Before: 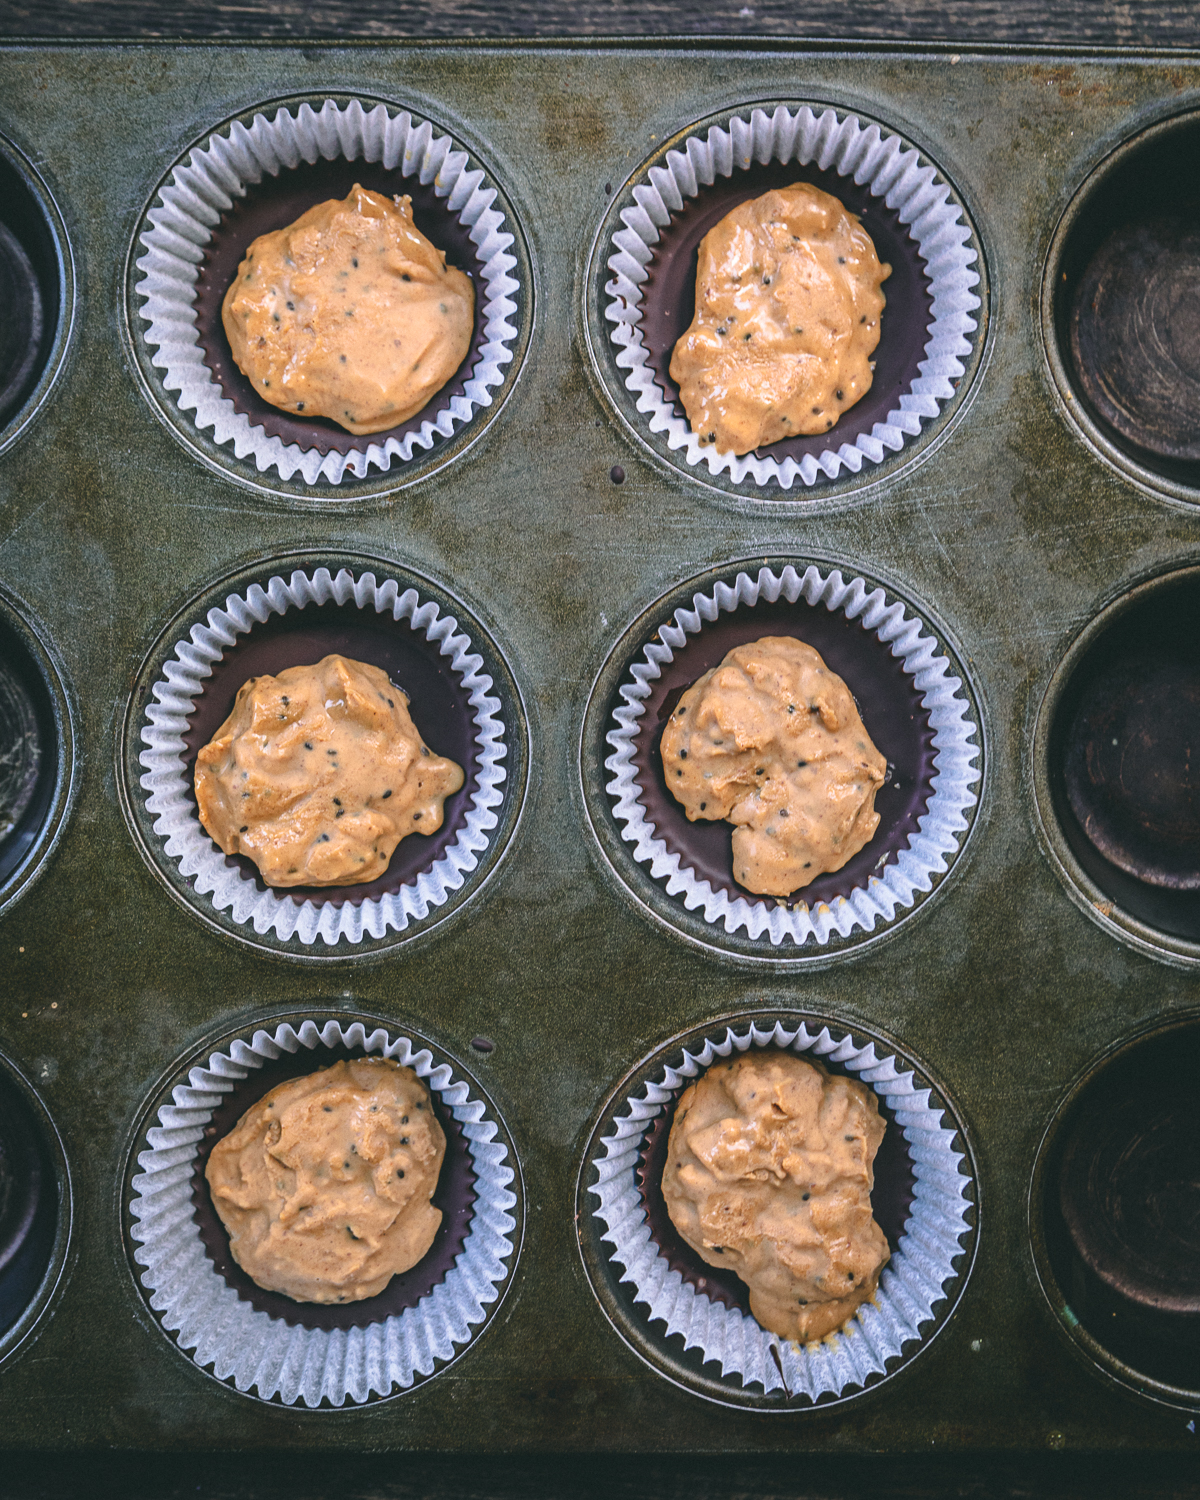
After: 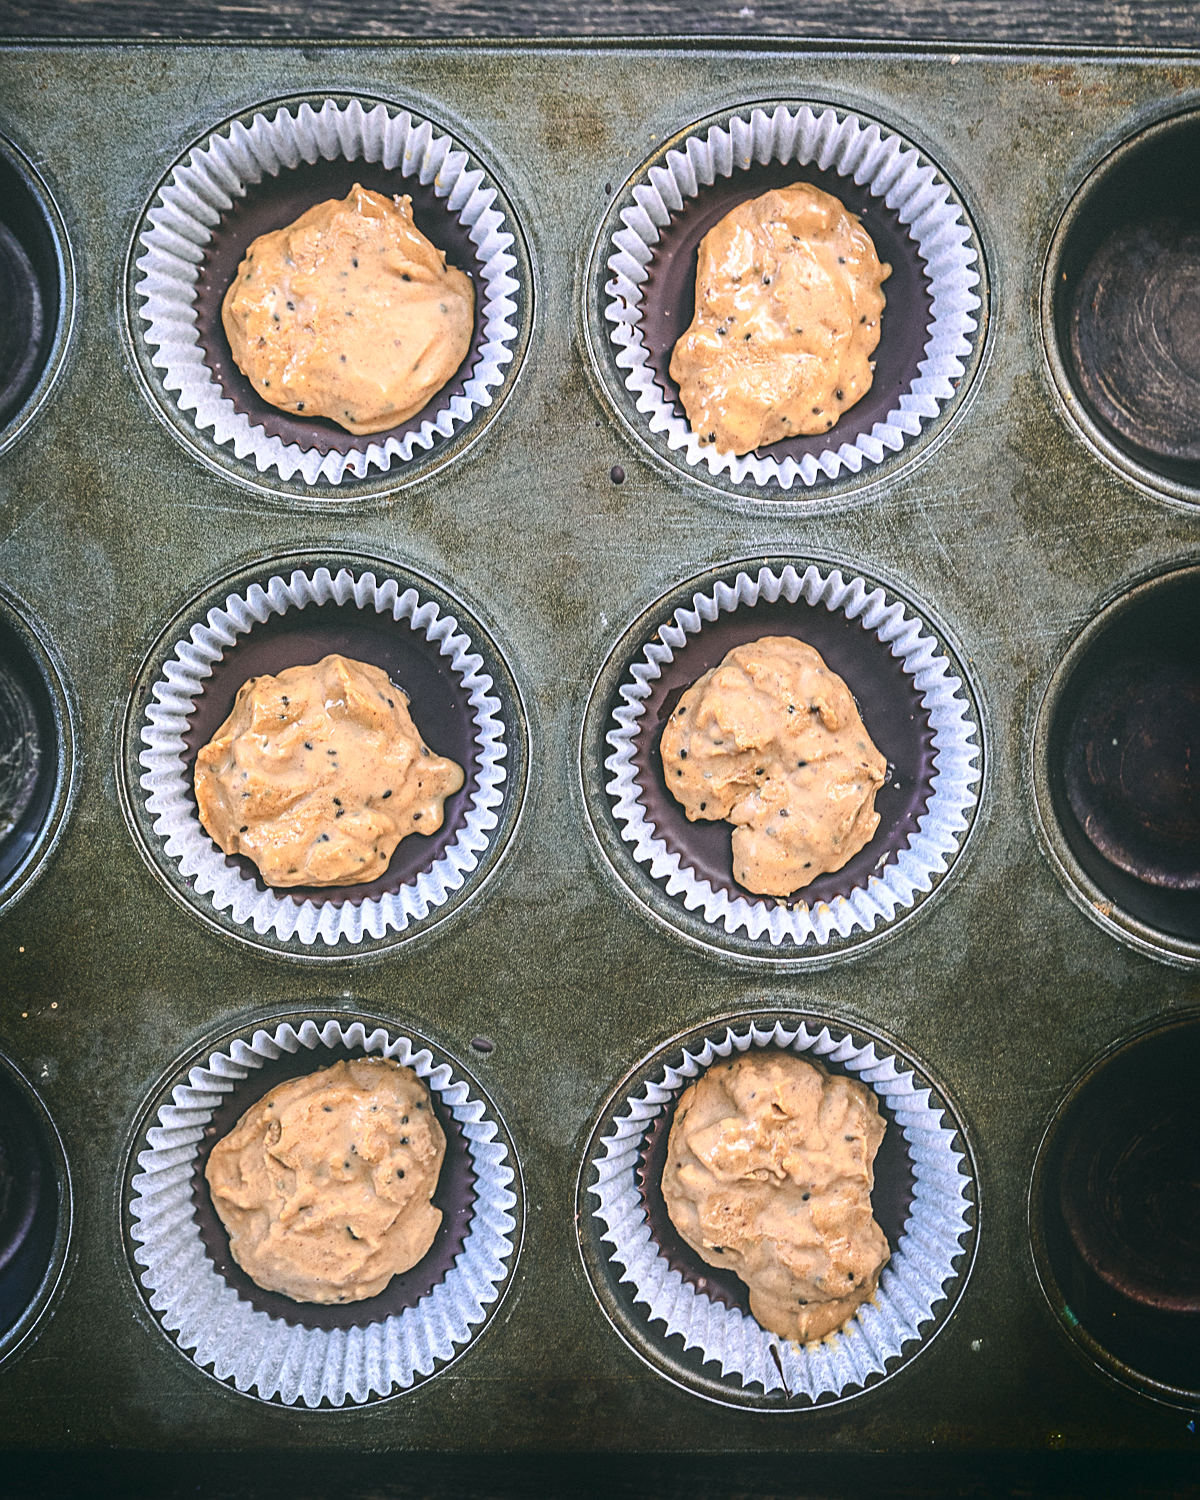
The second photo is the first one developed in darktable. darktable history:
local contrast: highlights 107%, shadows 101%, detail 119%, midtone range 0.2
contrast brightness saturation: contrast 0.143, brightness 0.219
sharpen: on, module defaults
shadows and highlights: shadows -87.91, highlights -36.6, soften with gaussian
